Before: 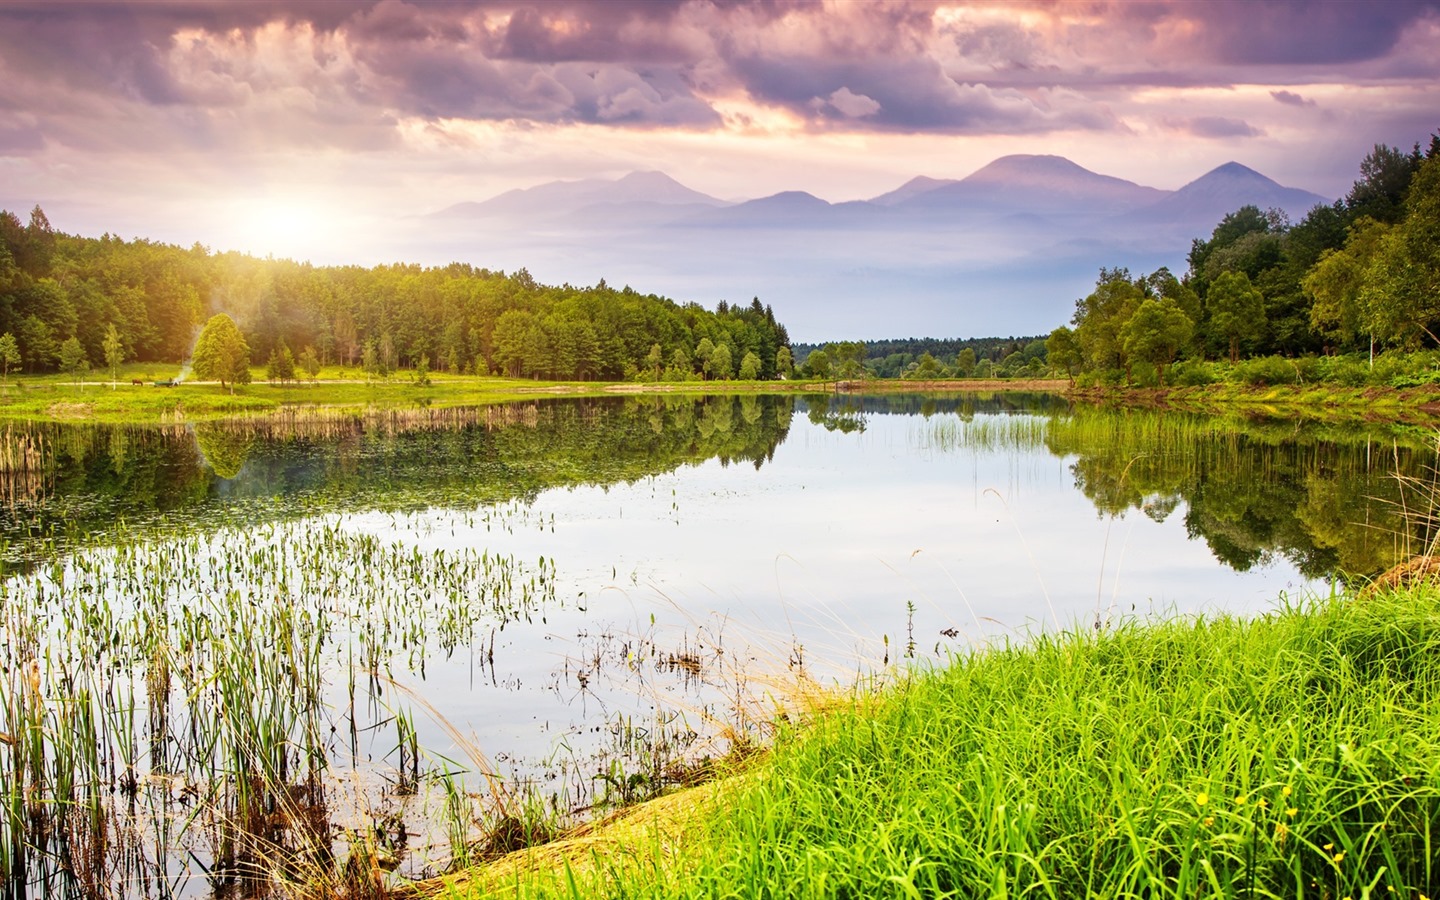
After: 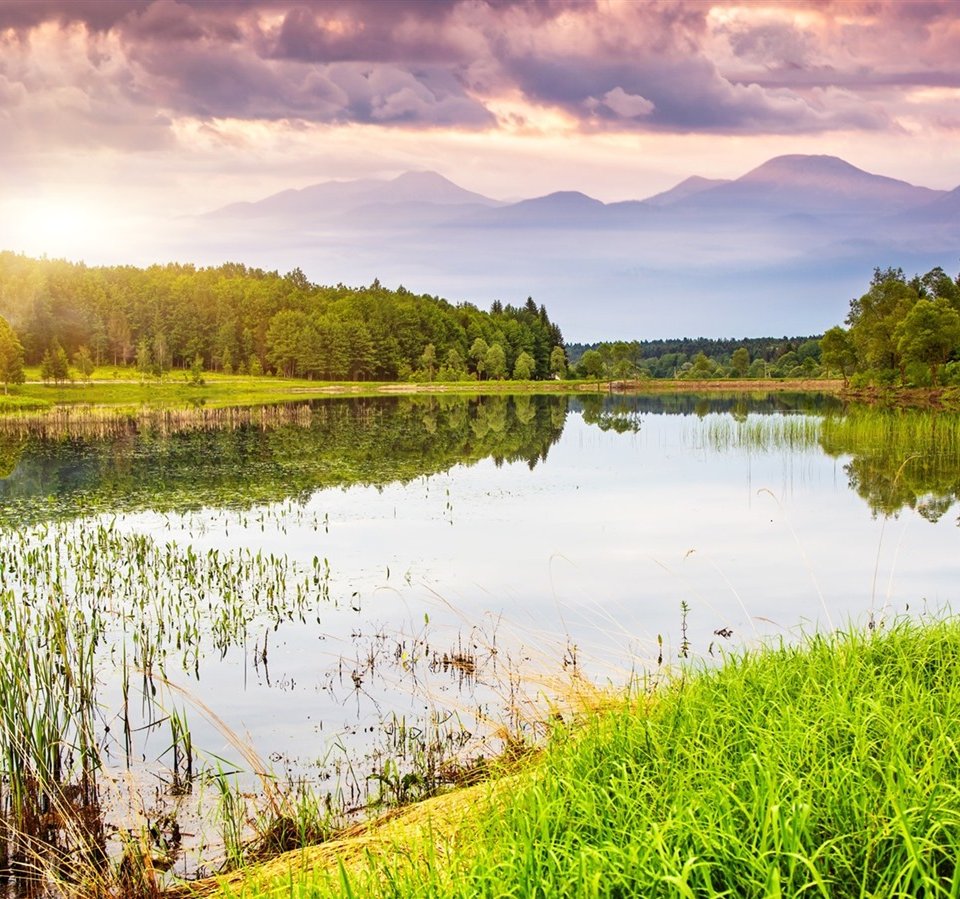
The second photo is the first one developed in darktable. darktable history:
tone equalizer: on, module defaults
crop and rotate: left 15.754%, right 17.579%
